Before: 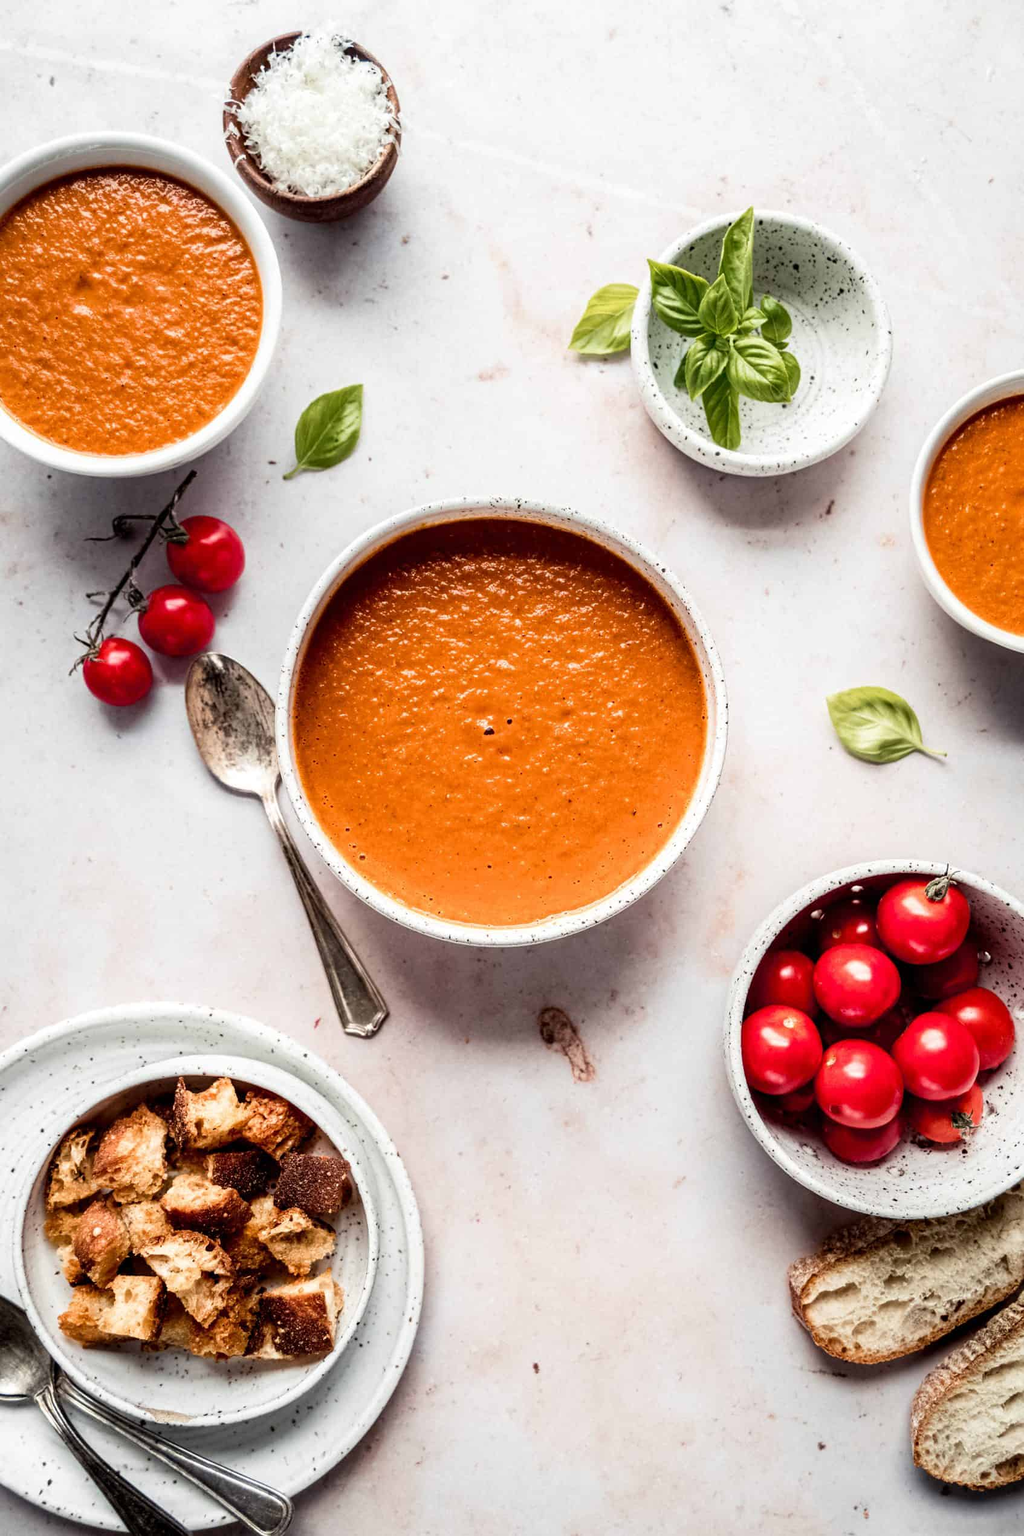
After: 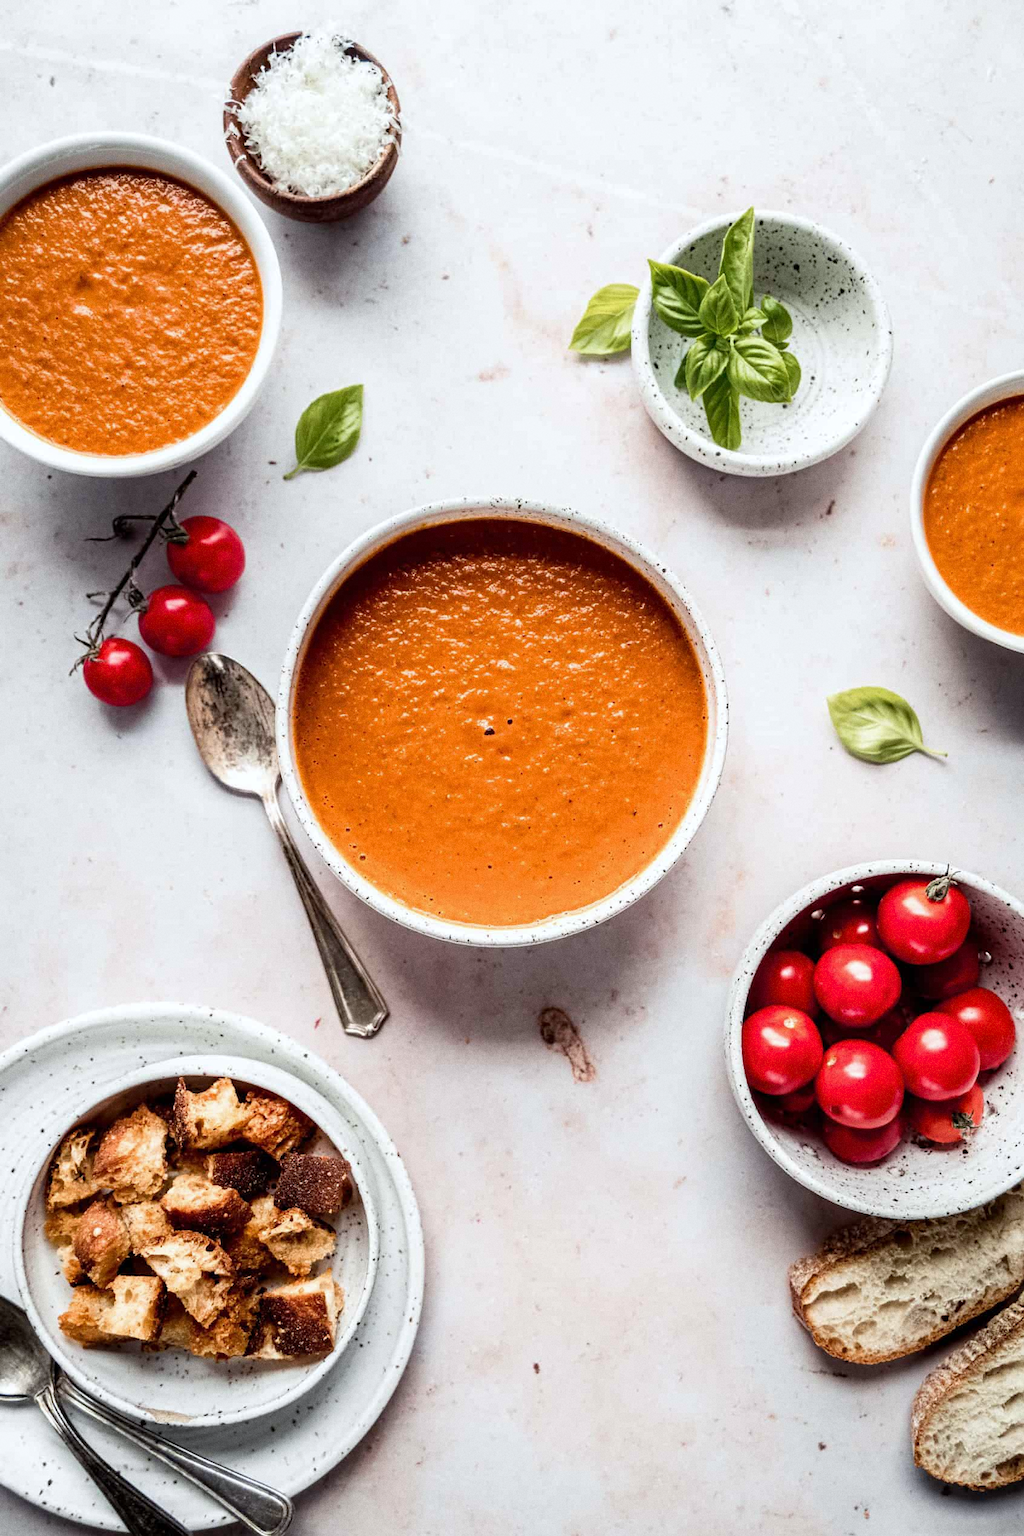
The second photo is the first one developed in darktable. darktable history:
white balance: red 0.982, blue 1.018
grain: coarseness 3.21 ISO
